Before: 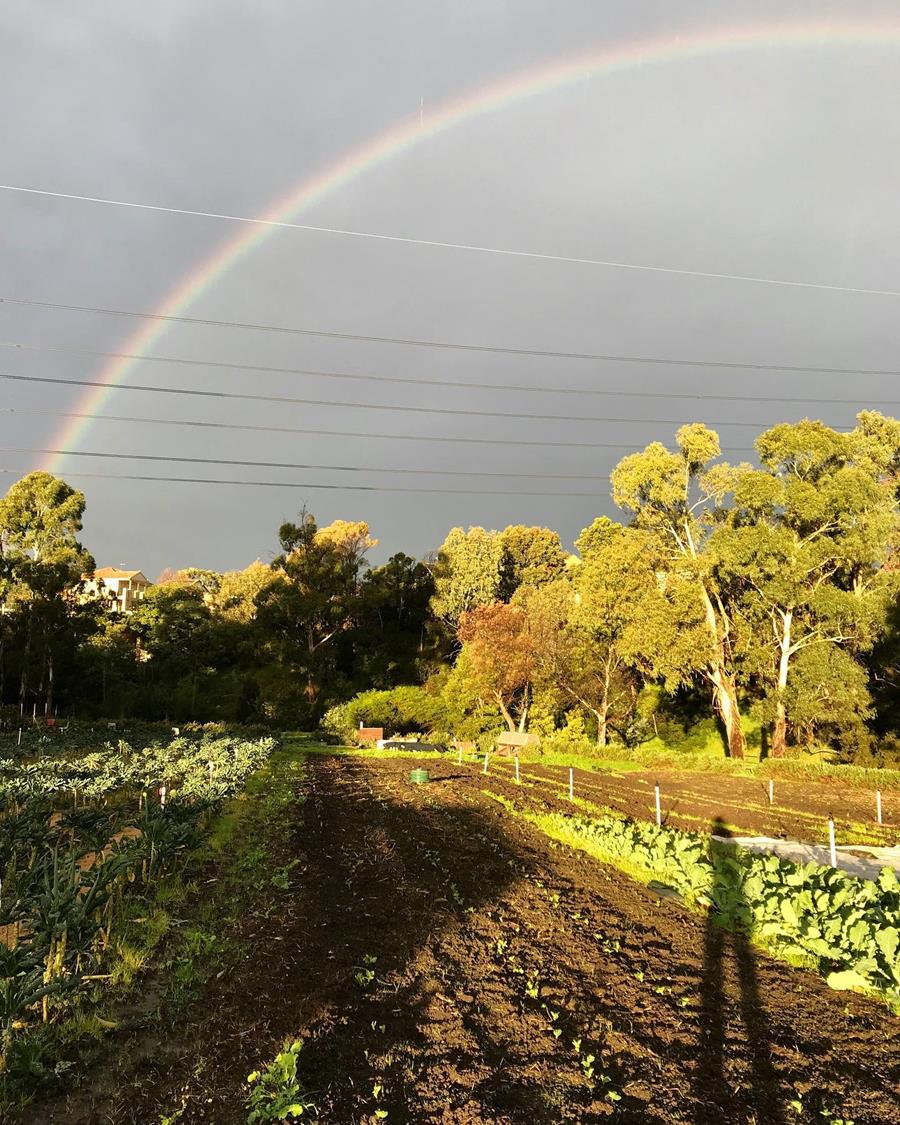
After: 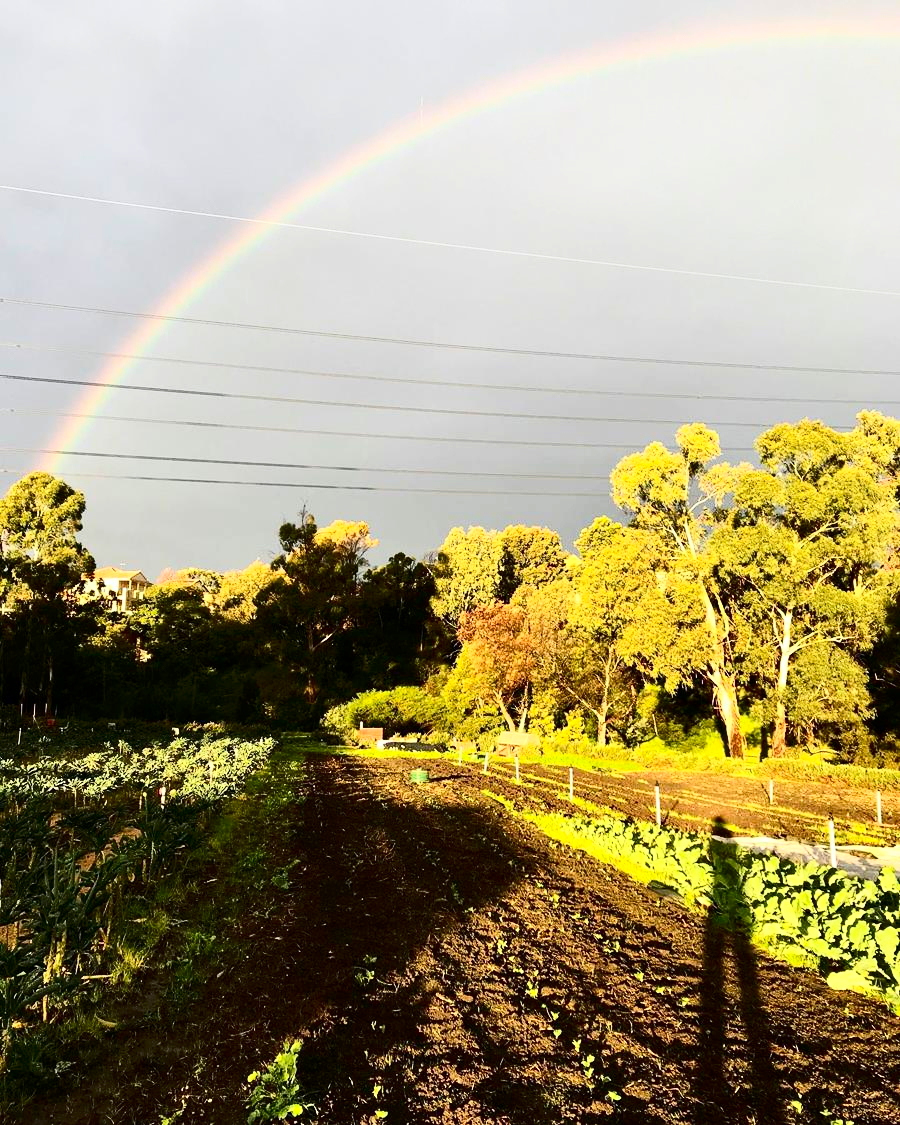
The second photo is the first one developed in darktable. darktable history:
exposure: black level correction 0.001, exposure 0.014 EV, compensate highlight preservation false
contrast brightness saturation: contrast 0.4, brightness 0.05, saturation 0.25
